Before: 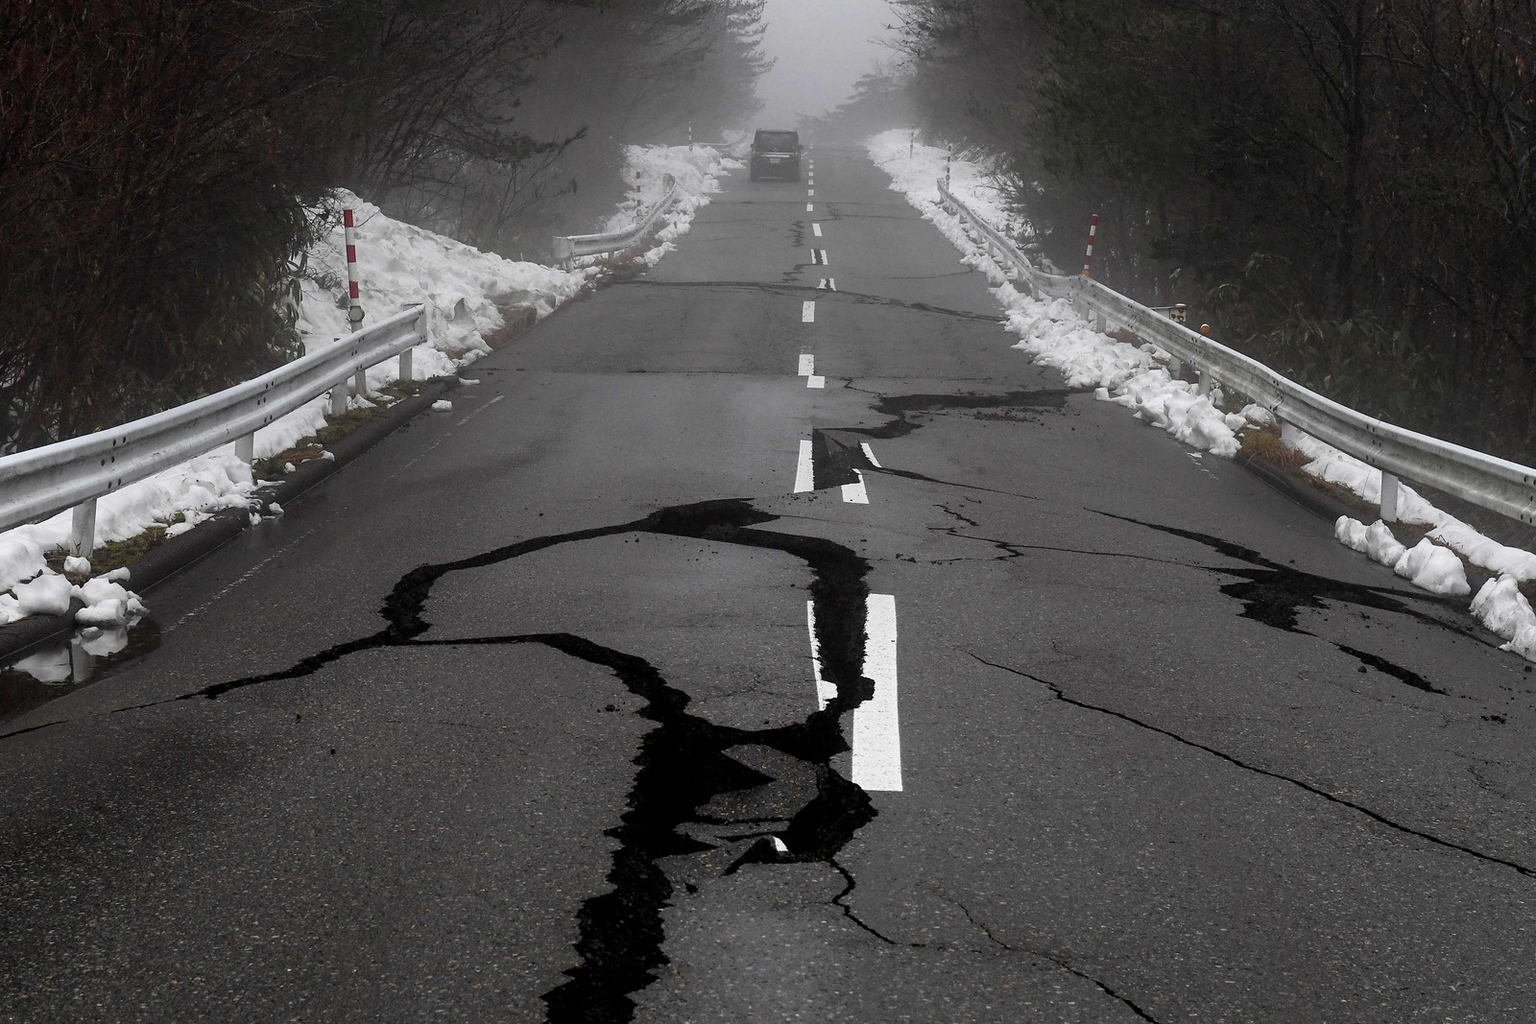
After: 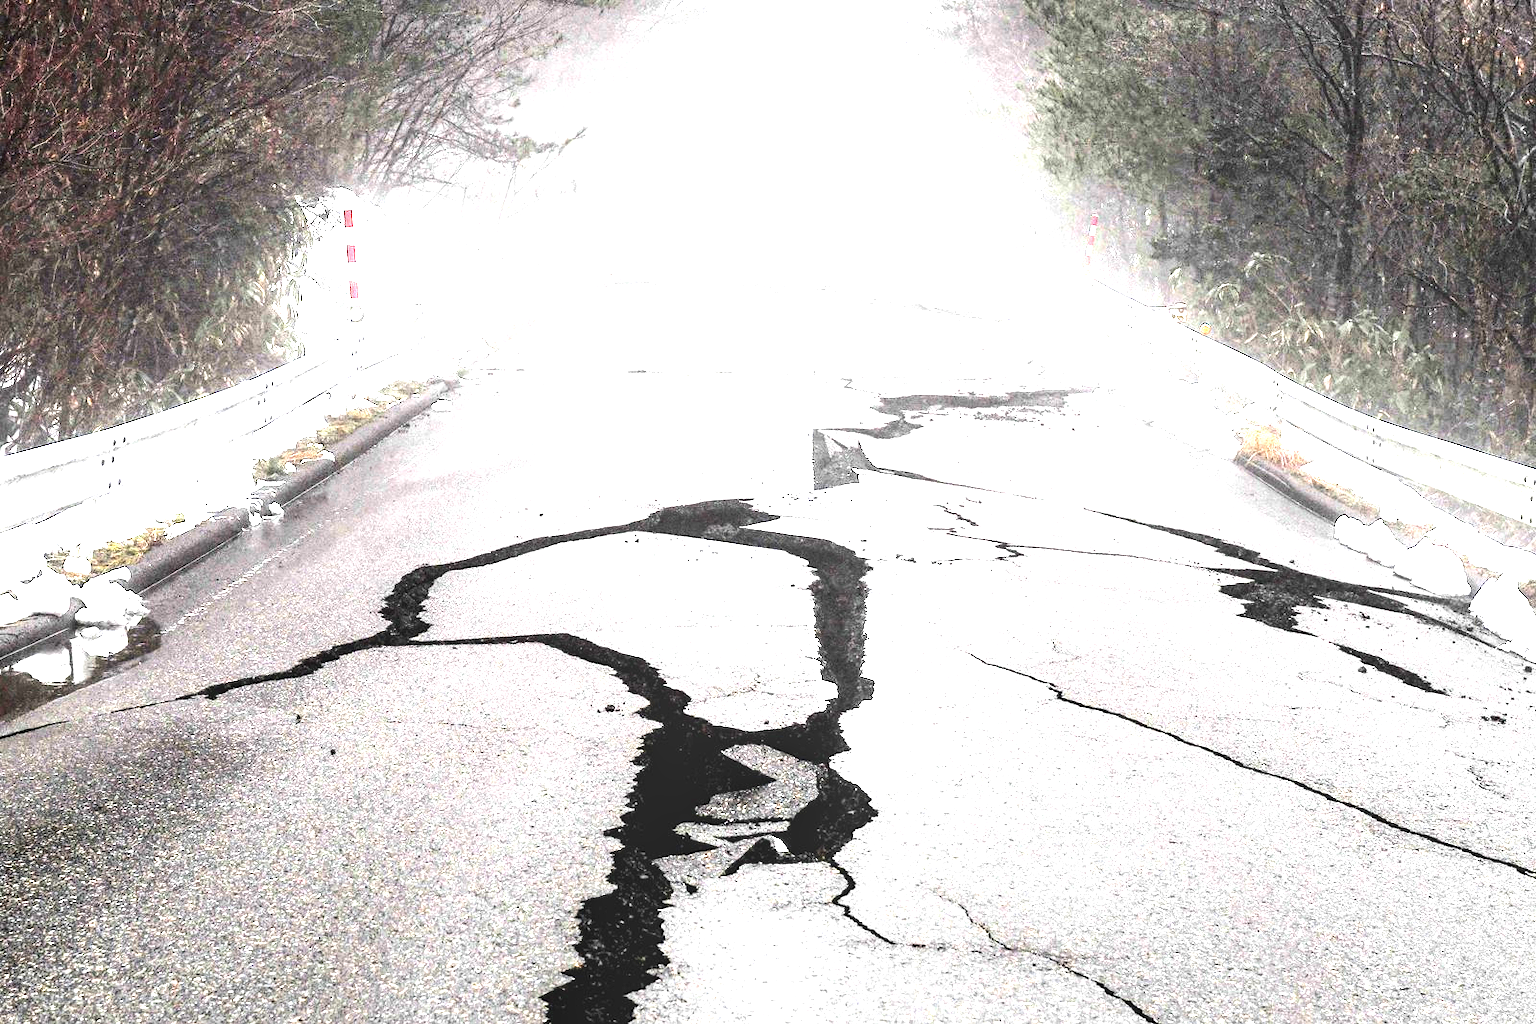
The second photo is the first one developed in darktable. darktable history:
contrast brightness saturation: contrast 0.1, brightness 0.032, saturation 0.088
local contrast: on, module defaults
tone equalizer: -8 EV -1.08 EV, -7 EV -1.02 EV, -6 EV -0.87 EV, -5 EV -0.6 EV, -3 EV 0.566 EV, -2 EV 0.84 EV, -1 EV 0.998 EV, +0 EV 1.07 EV, edges refinement/feathering 500, mask exposure compensation -1.57 EV, preserve details no
exposure: exposure 3.008 EV, compensate highlight preservation false
